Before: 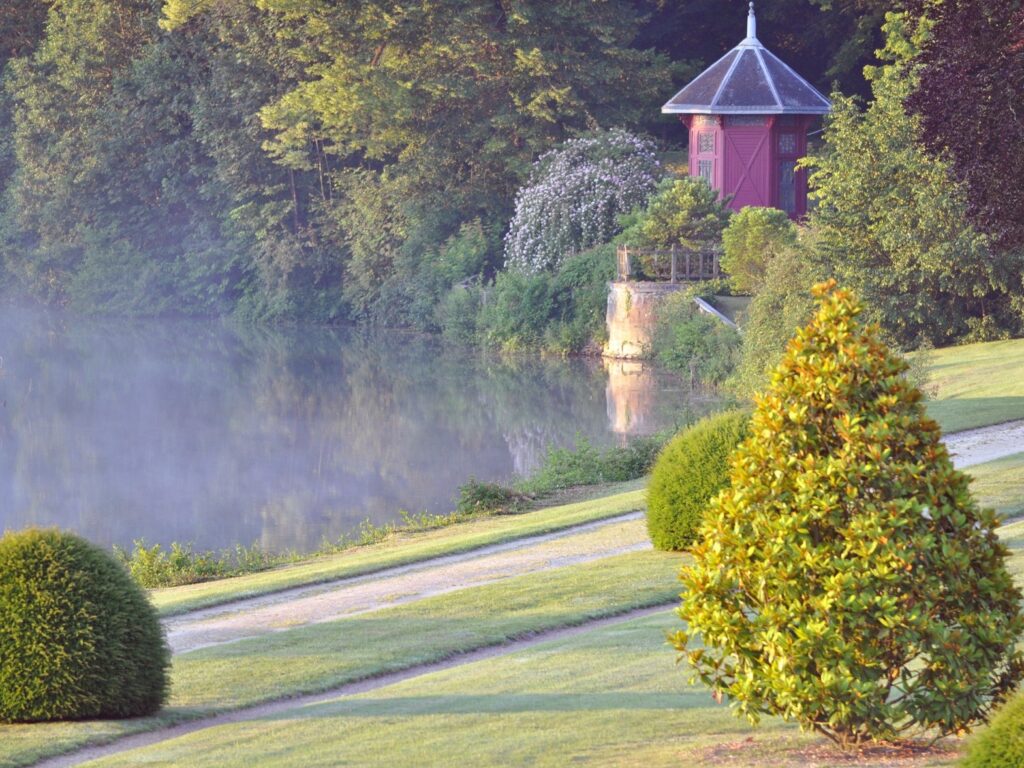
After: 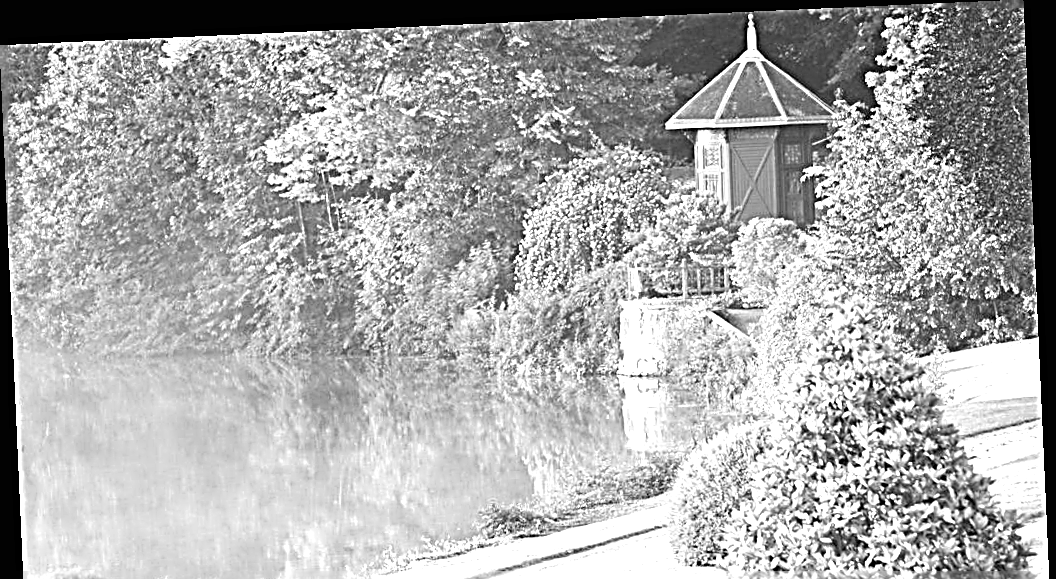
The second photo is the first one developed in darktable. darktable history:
sharpen: radius 3.158, amount 1.731
crop: bottom 28.576%
exposure: black level correction 0, exposure 1.388 EV, compensate exposure bias true, compensate highlight preservation false
color contrast: green-magenta contrast 0.85, blue-yellow contrast 1.25, unbound 0
monochrome: a -6.99, b 35.61, size 1.4
rotate and perspective: rotation -2.56°, automatic cropping off
